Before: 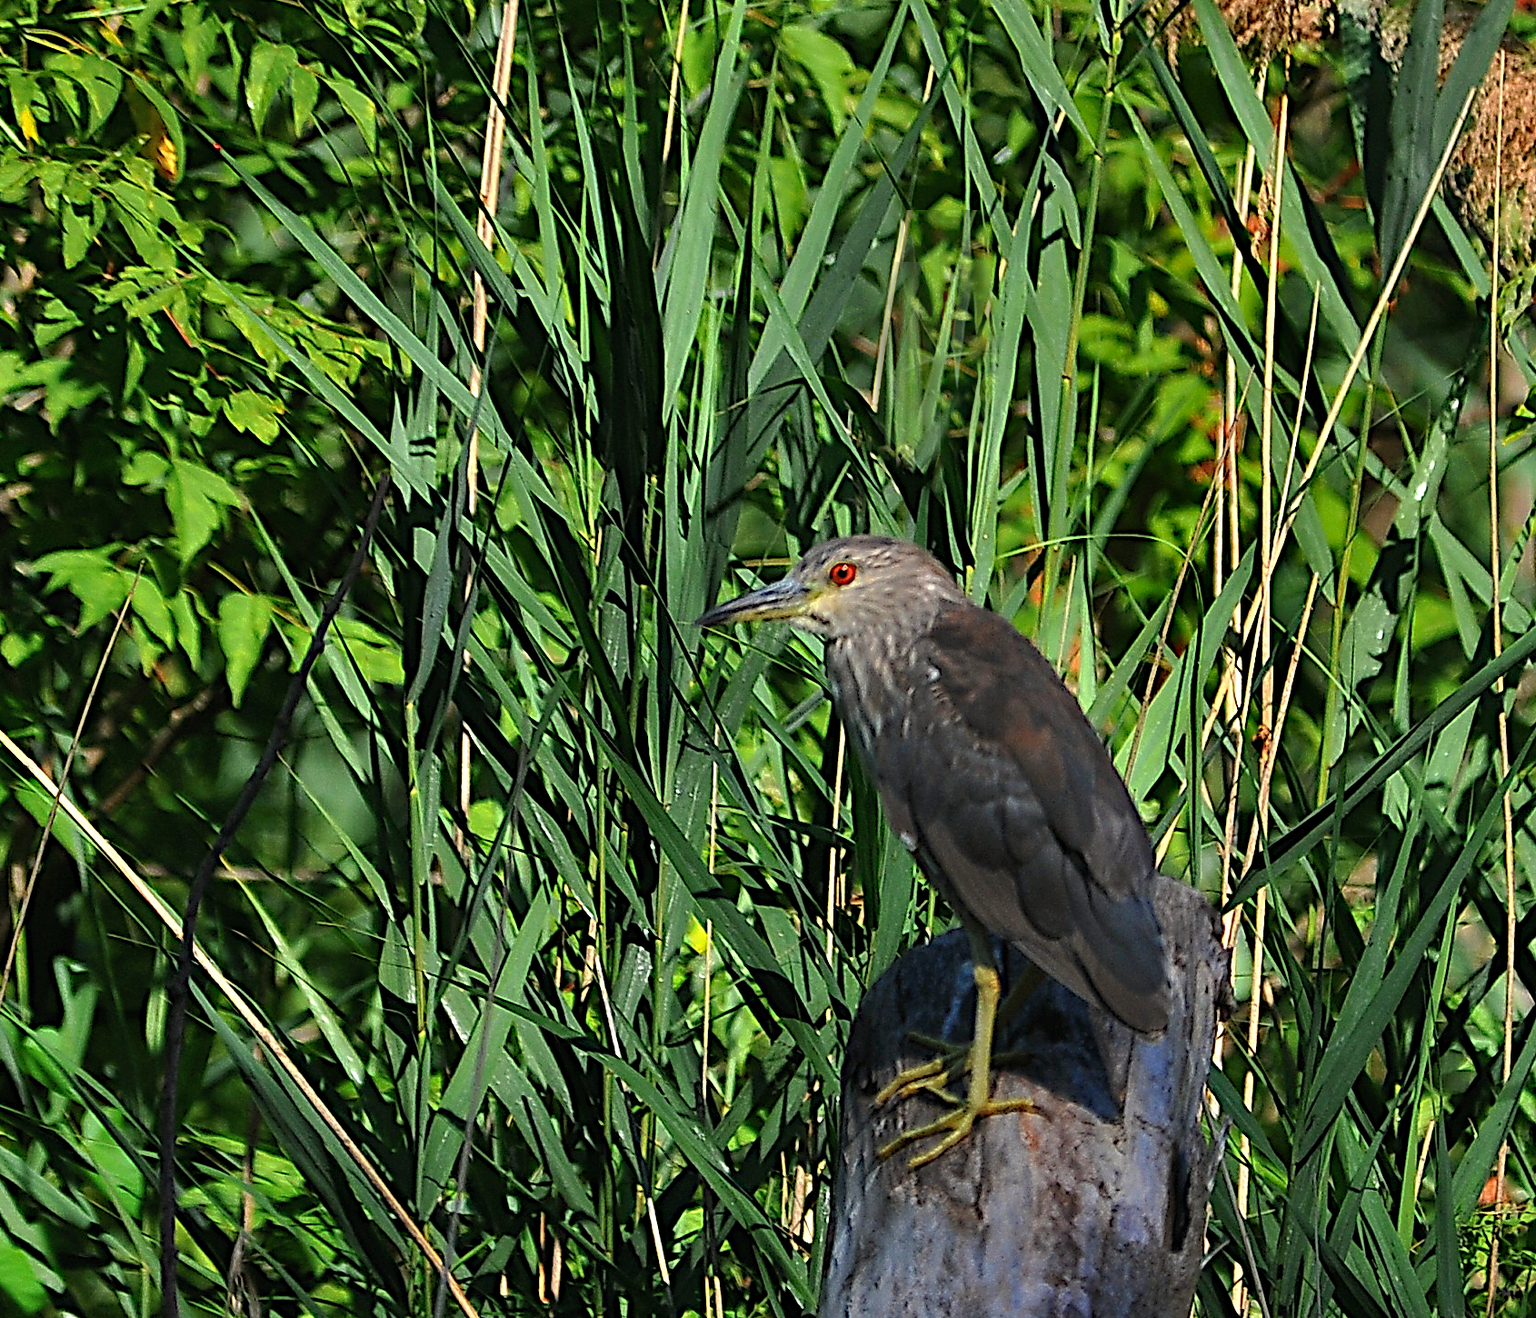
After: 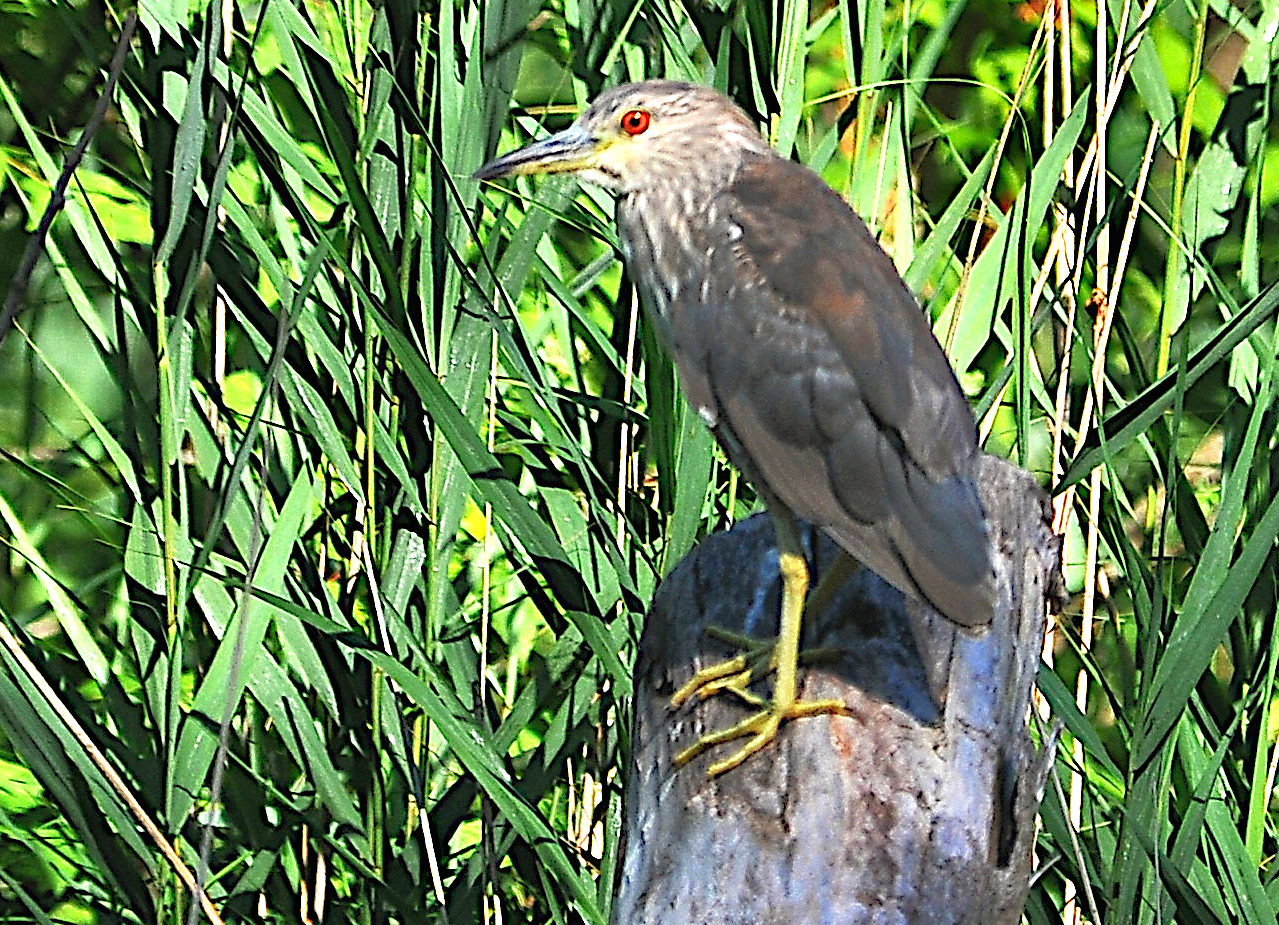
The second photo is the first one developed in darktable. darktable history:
crop and rotate: left 17.299%, top 35.115%, right 7.015%, bottom 1.024%
exposure: black level correction 0, exposure 1.3 EV, compensate exposure bias true, compensate highlight preservation false
rgb curve: curves: ch0 [(0, 0) (0.053, 0.068) (0.122, 0.128) (1, 1)]
